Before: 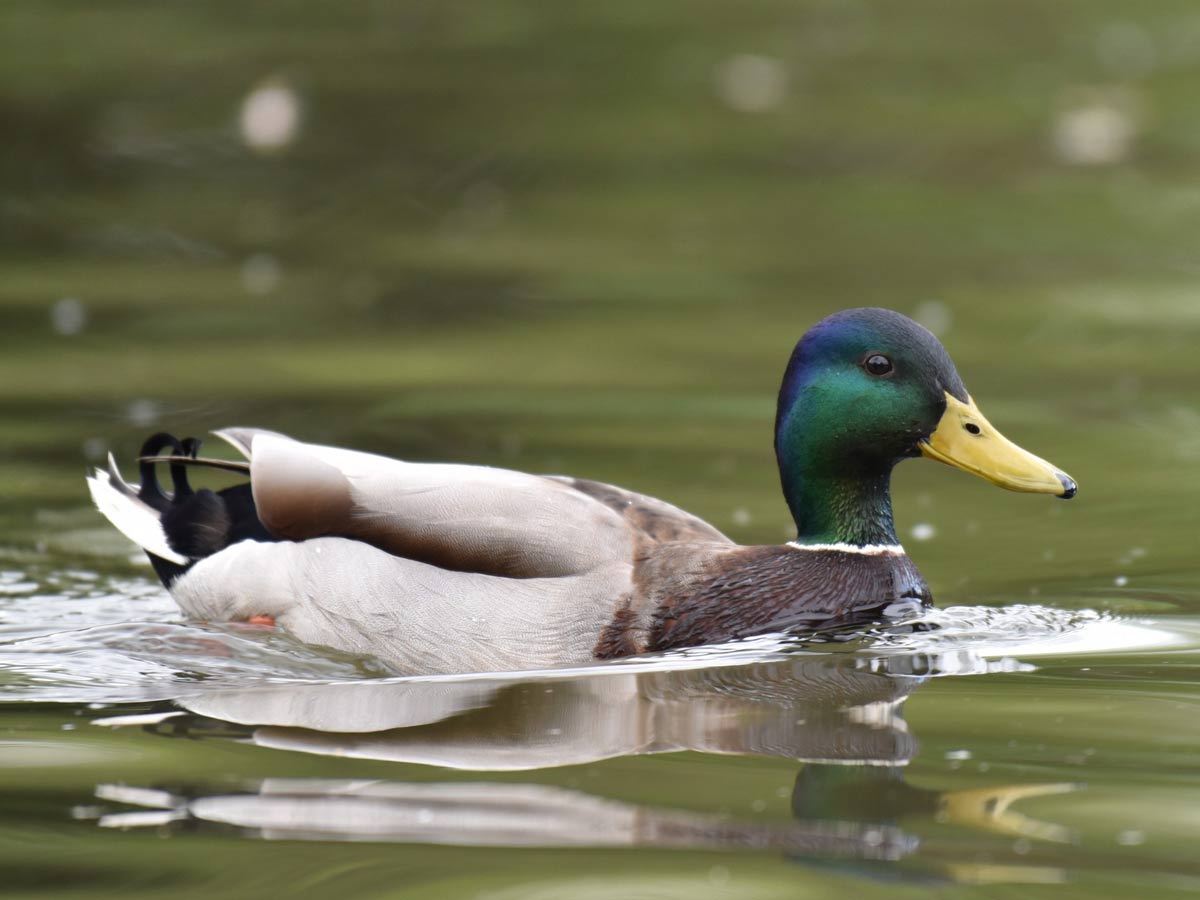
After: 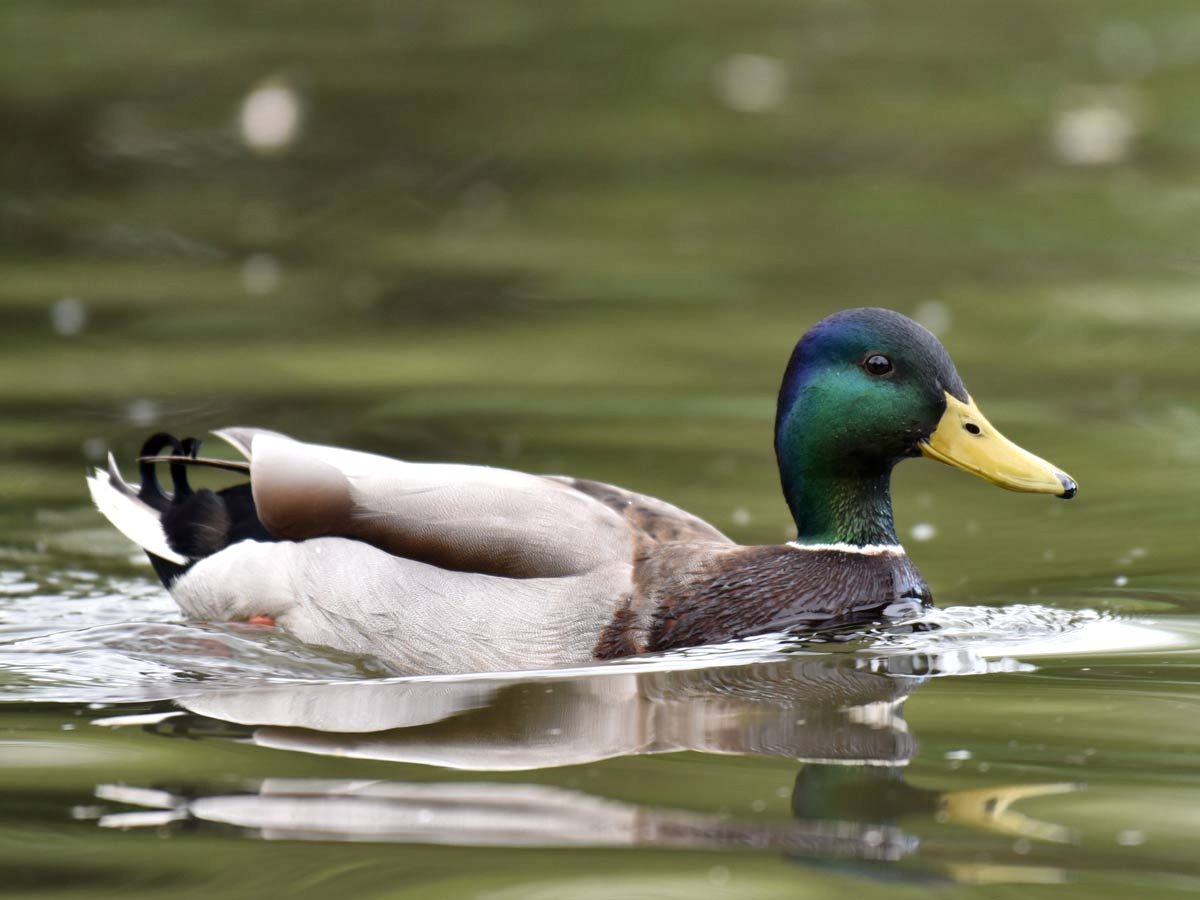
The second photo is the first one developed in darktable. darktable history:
white balance: emerald 1
local contrast: mode bilateral grid, contrast 20, coarseness 50, detail 140%, midtone range 0.2
